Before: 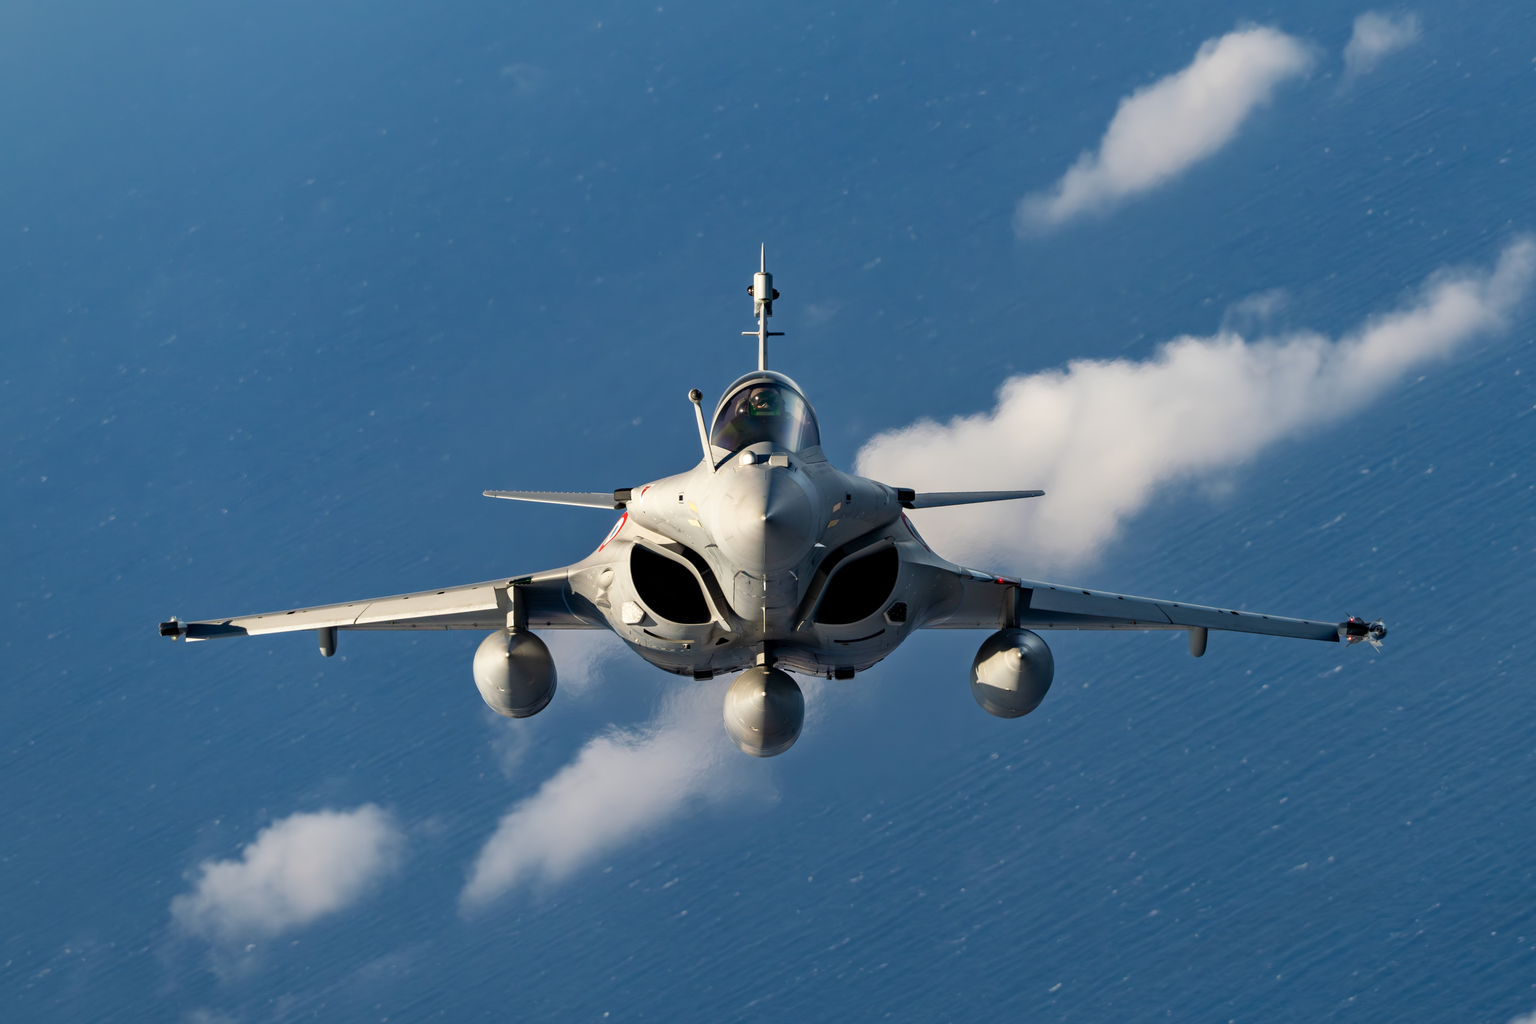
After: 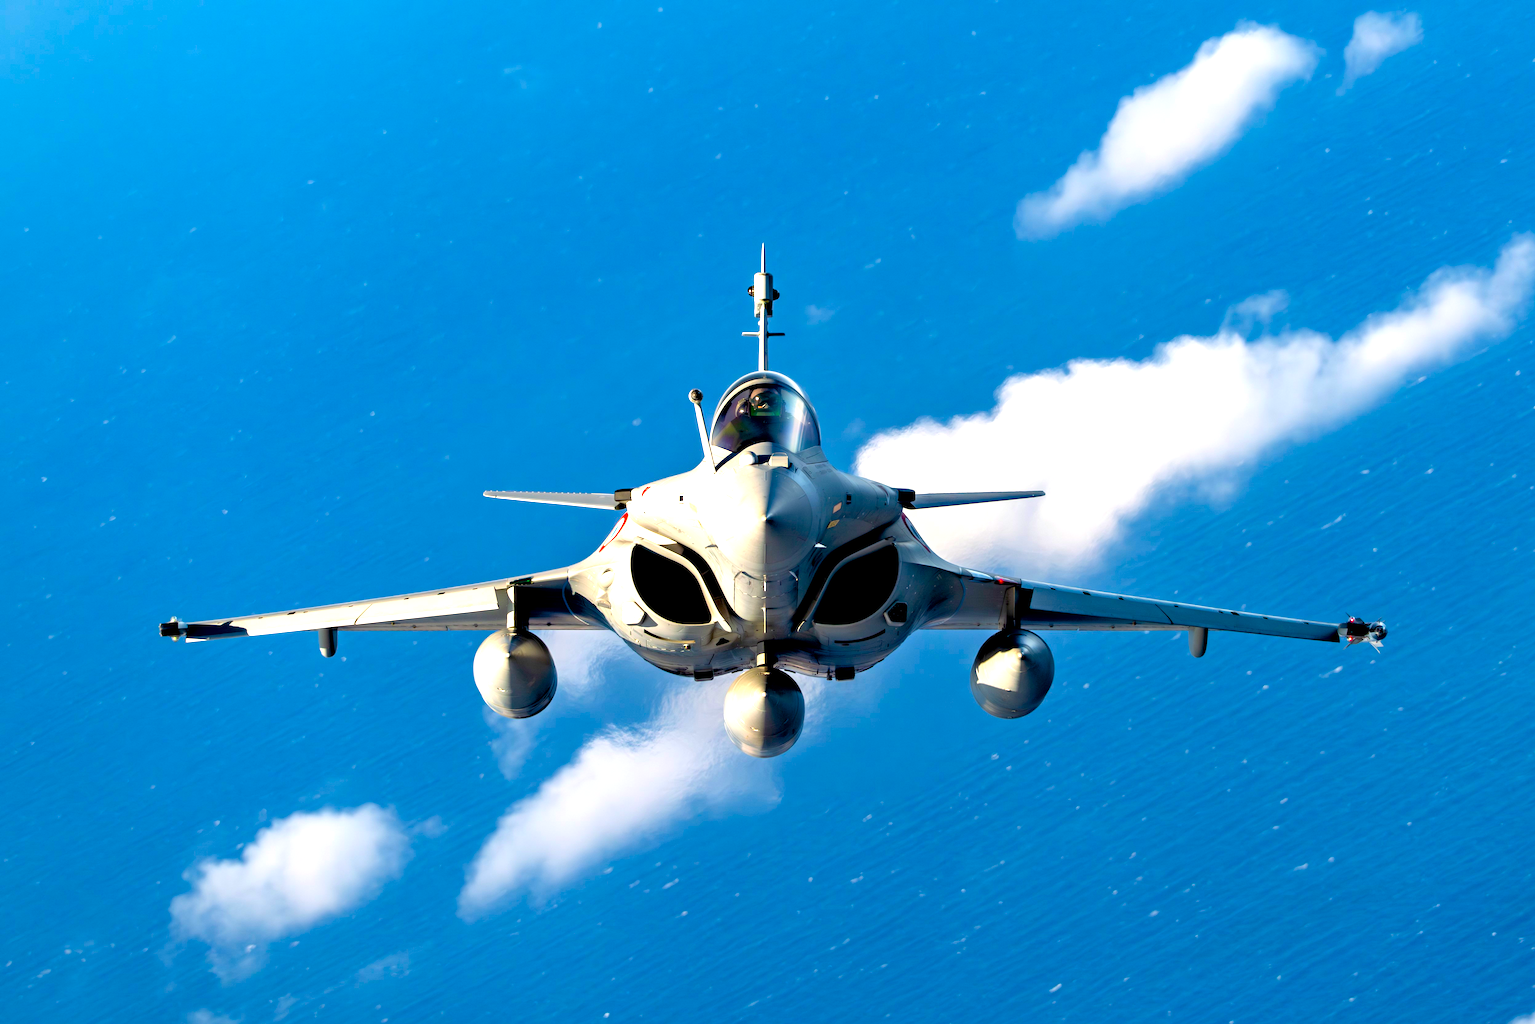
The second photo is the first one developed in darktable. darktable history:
color balance rgb: linear chroma grading › global chroma 15%, perceptual saturation grading › global saturation 30%
exposure: black level correction 0.011, exposure 1.088 EV, compensate exposure bias true, compensate highlight preservation false
